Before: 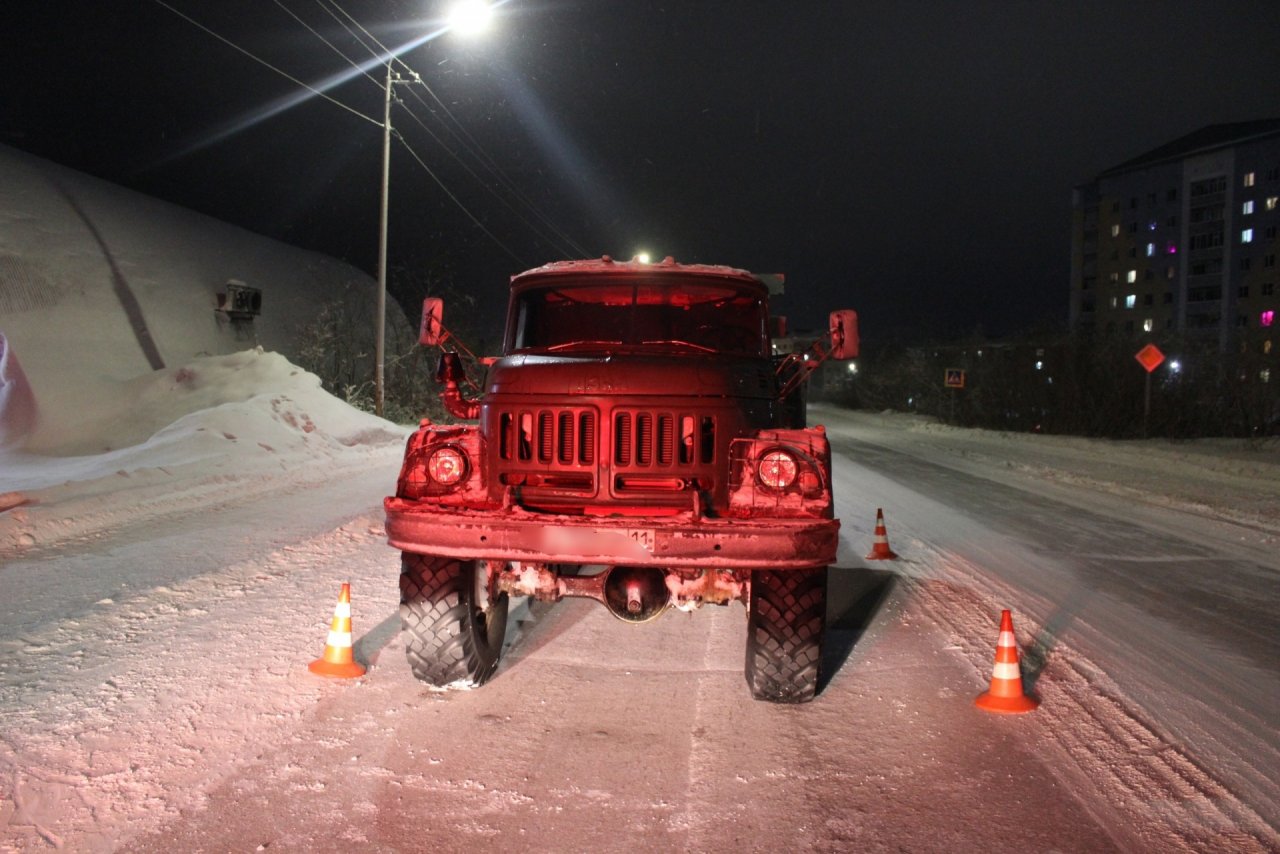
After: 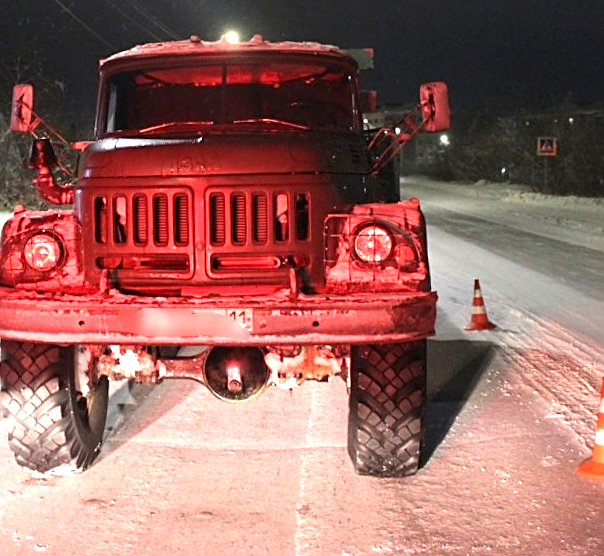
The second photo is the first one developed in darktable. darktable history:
rotate and perspective: rotation -2°, crop left 0.022, crop right 0.978, crop top 0.049, crop bottom 0.951
sharpen: on, module defaults
crop: left 31.379%, top 24.658%, right 20.326%, bottom 6.628%
exposure: black level correction 0, exposure 1 EV, compensate exposure bias true, compensate highlight preservation false
